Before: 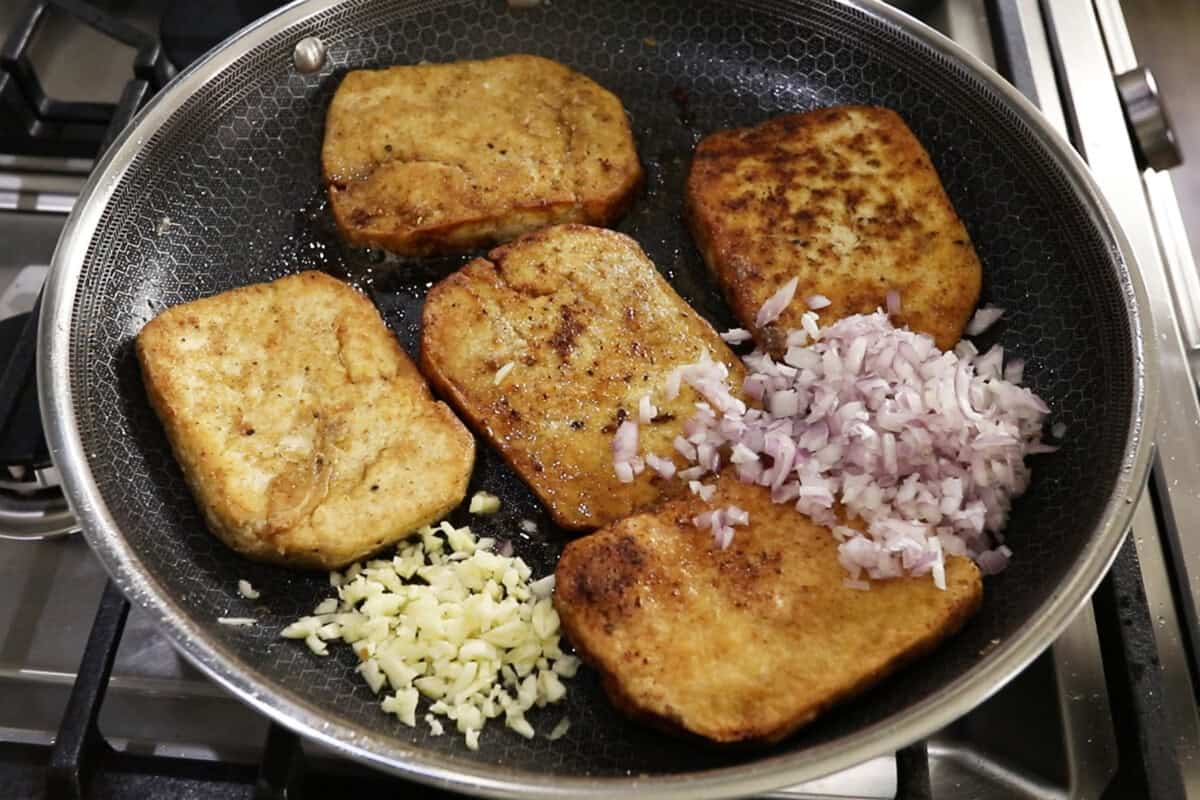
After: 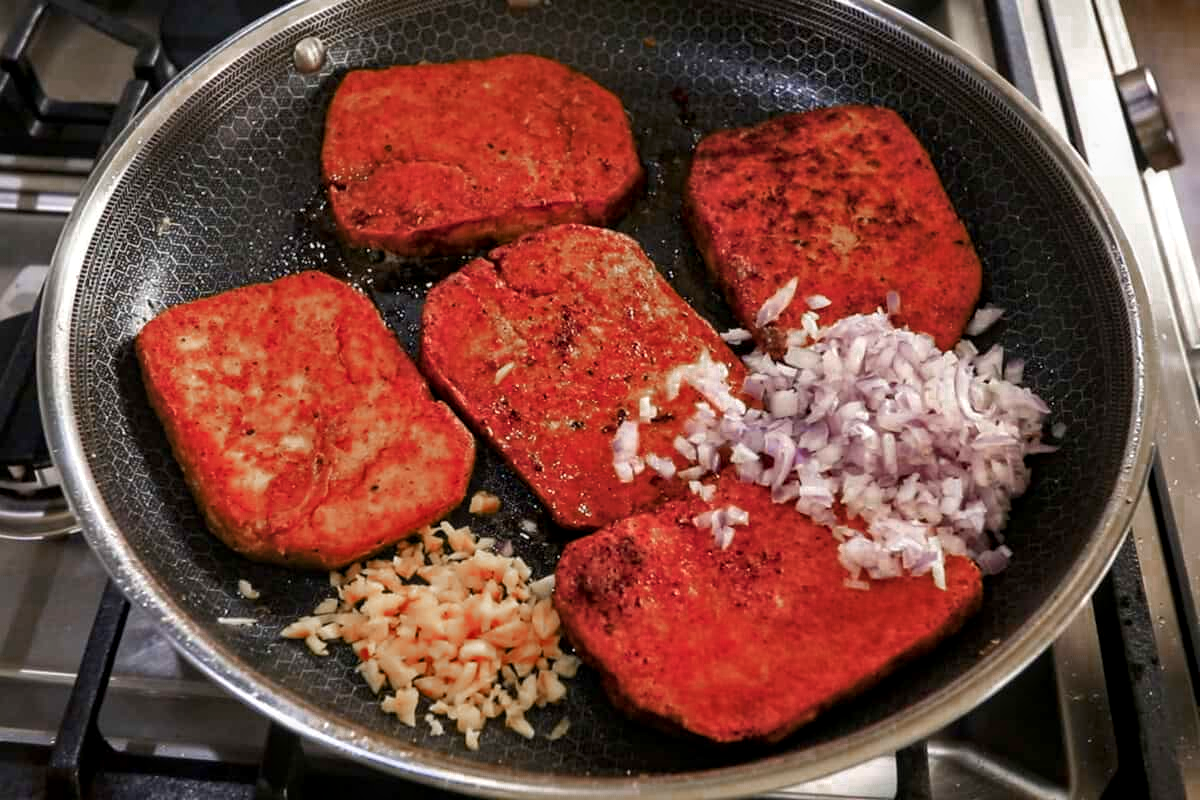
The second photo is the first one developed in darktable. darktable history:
local contrast: detail 130%
color balance rgb: linear chroma grading › global chroma 15%, perceptual saturation grading › global saturation 30%
color zones: curves: ch0 [(0.006, 0.385) (0.143, 0.563) (0.243, 0.321) (0.352, 0.464) (0.516, 0.456) (0.625, 0.5) (0.75, 0.5) (0.875, 0.5)]; ch1 [(0, 0.5) (0.134, 0.504) (0.246, 0.463) (0.421, 0.515) (0.5, 0.56) (0.625, 0.5) (0.75, 0.5) (0.875, 0.5)]; ch2 [(0, 0.5) (0.131, 0.426) (0.307, 0.289) (0.38, 0.188) (0.513, 0.216) (0.625, 0.548) (0.75, 0.468) (0.838, 0.396) (0.971, 0.311)]
